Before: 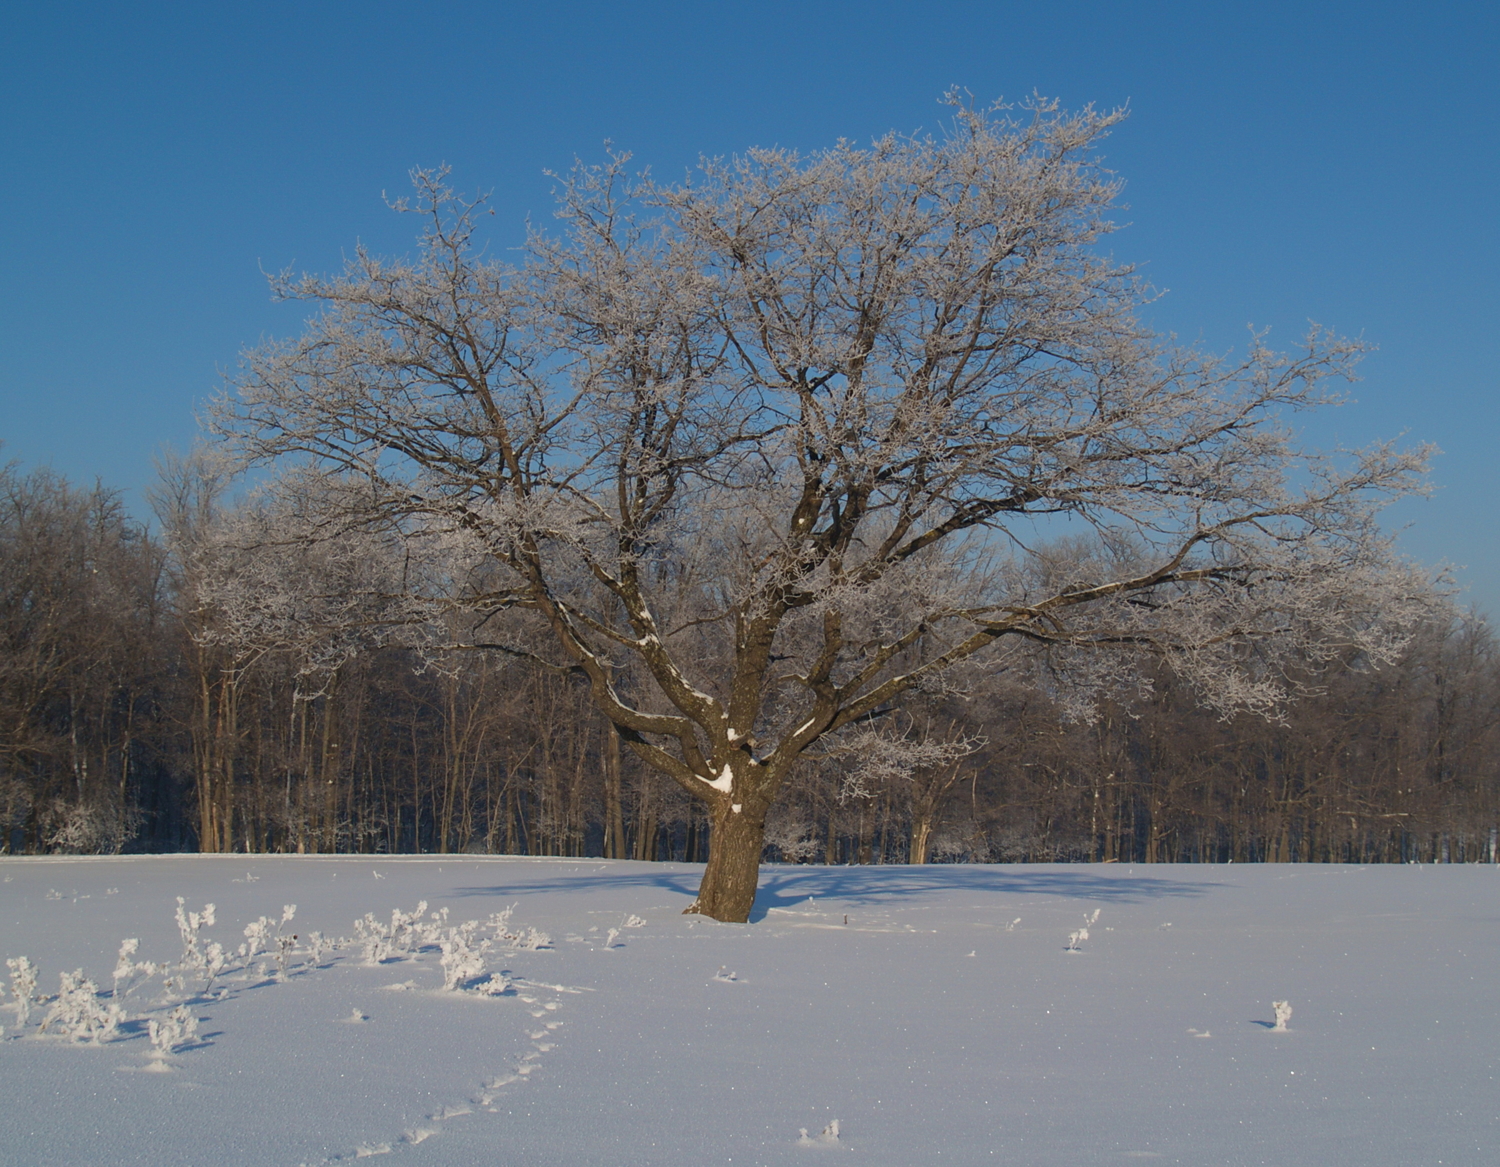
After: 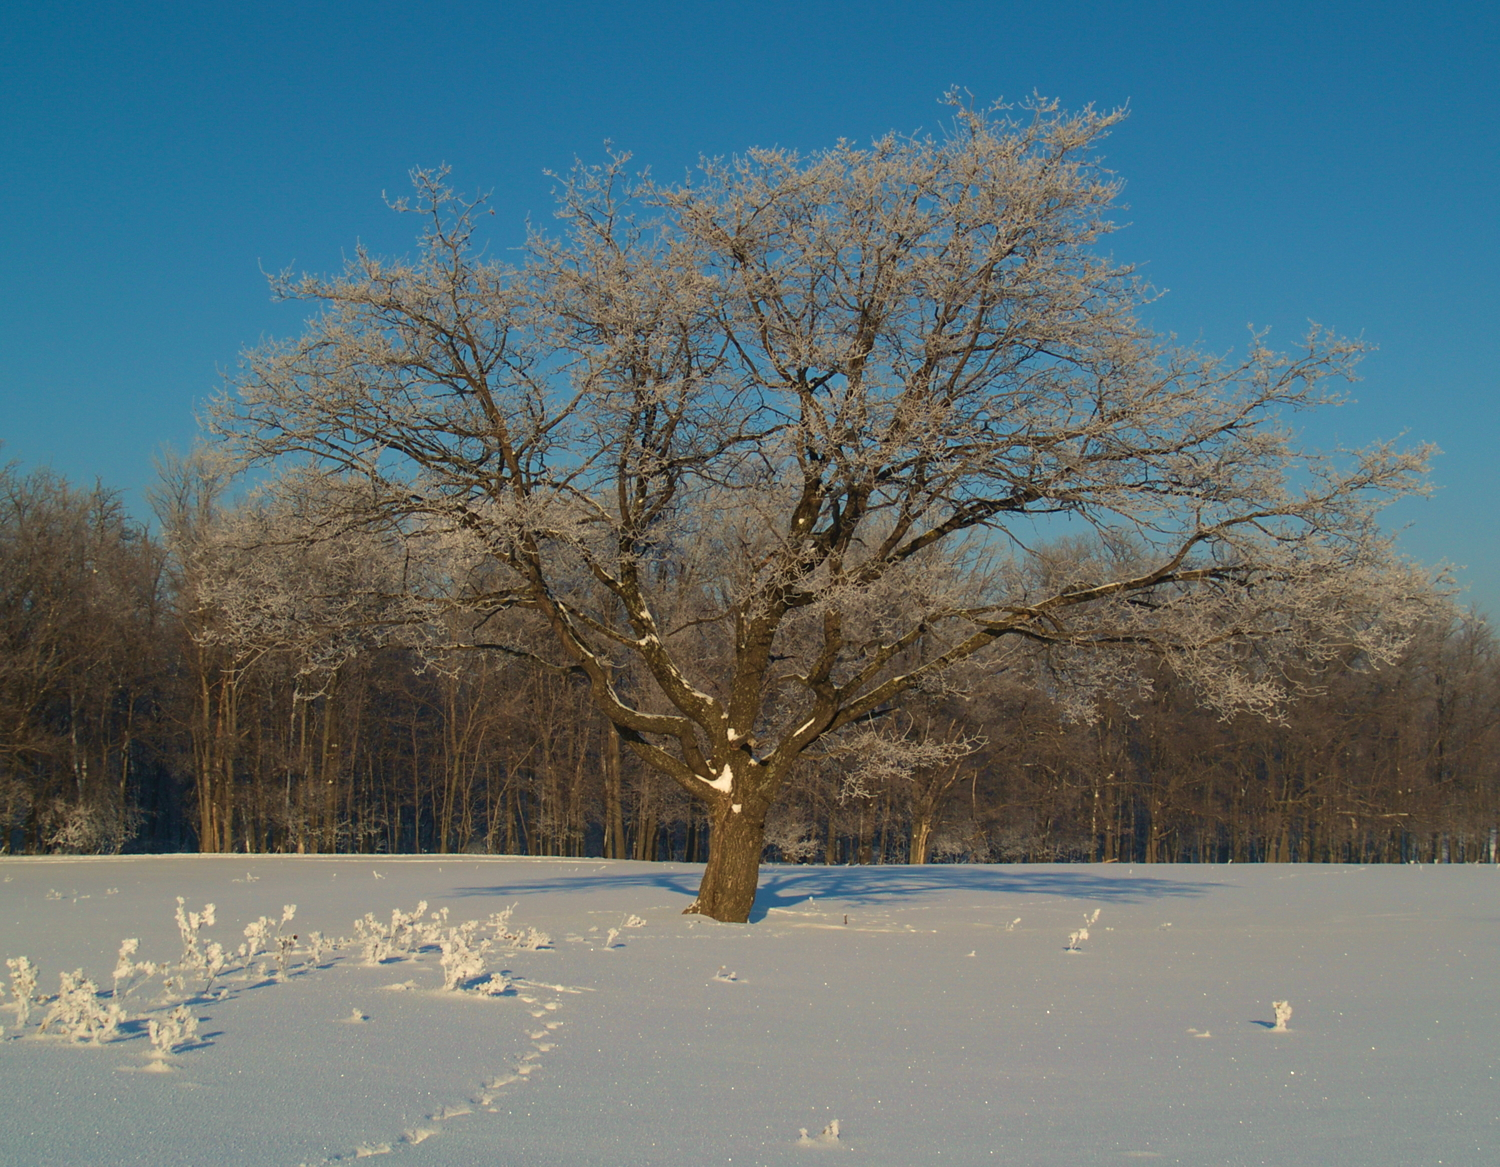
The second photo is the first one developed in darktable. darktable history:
color balance: contrast 8.5%, output saturation 105%
white balance: red 1.029, blue 0.92
velvia: on, module defaults
